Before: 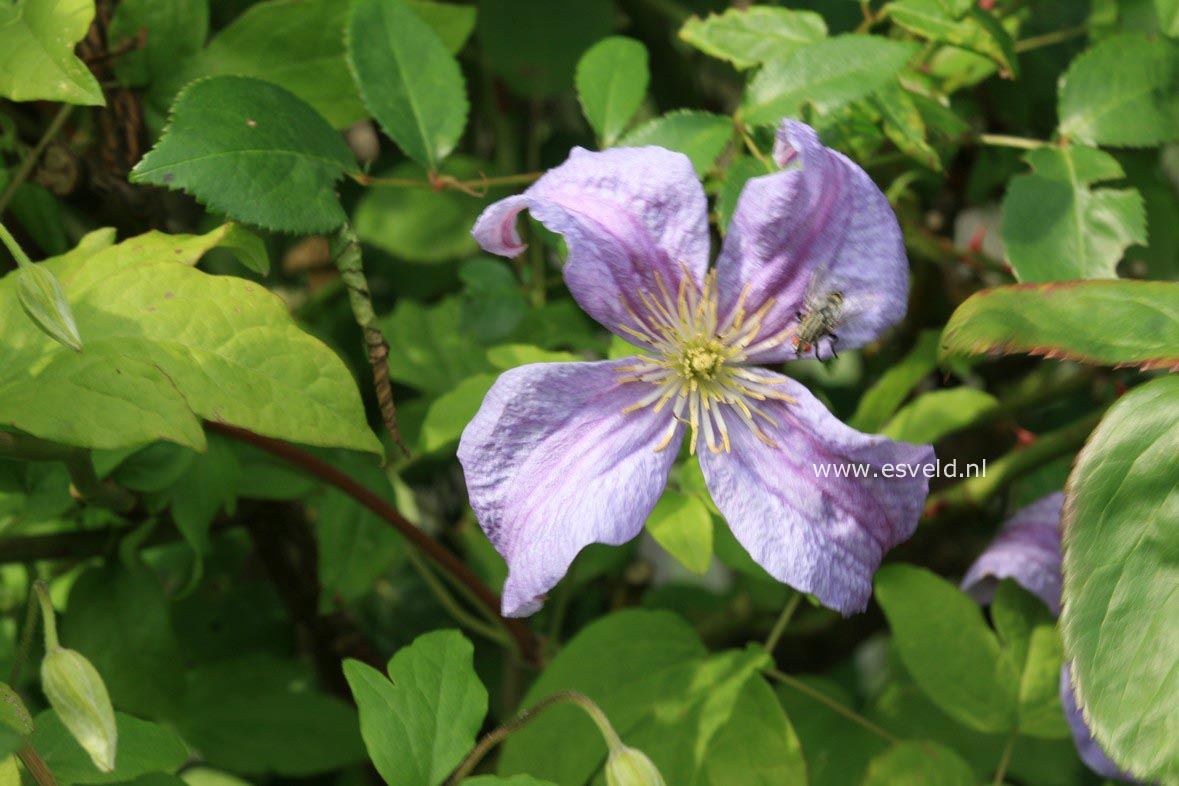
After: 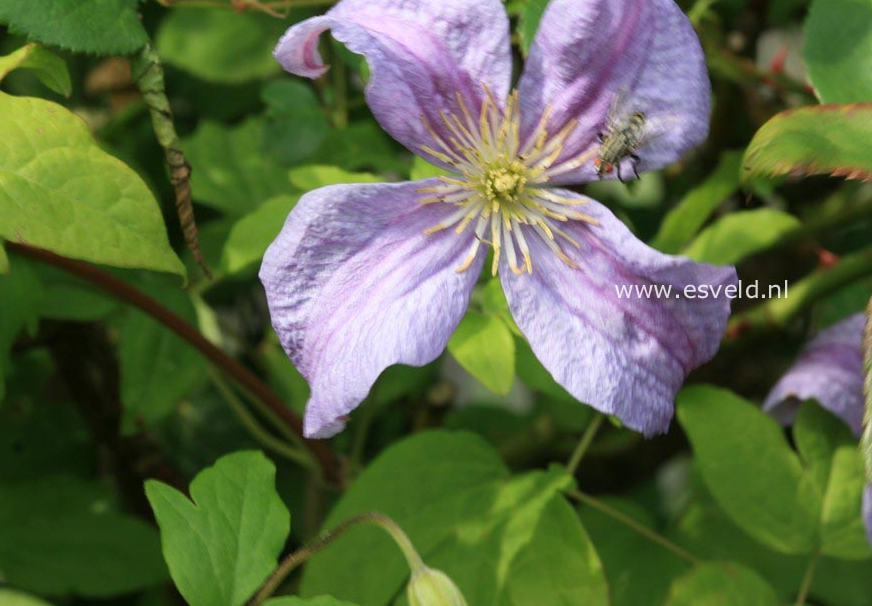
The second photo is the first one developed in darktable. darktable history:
crop: left 16.871%, top 22.857%, right 9.116%
exposure: compensate highlight preservation false
